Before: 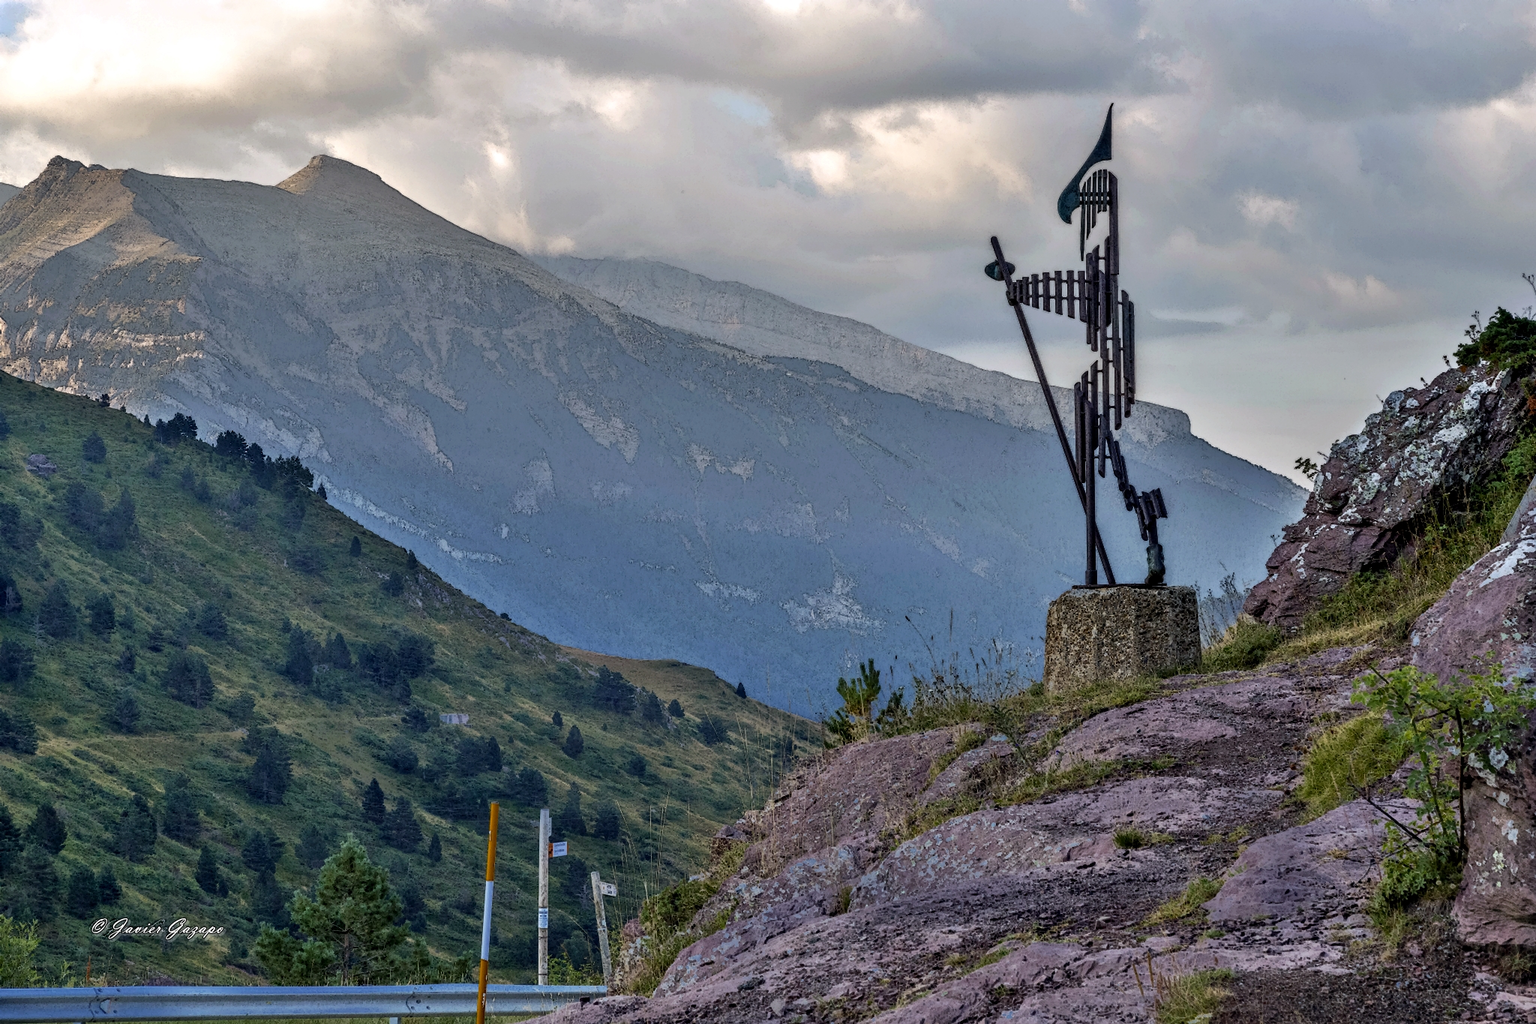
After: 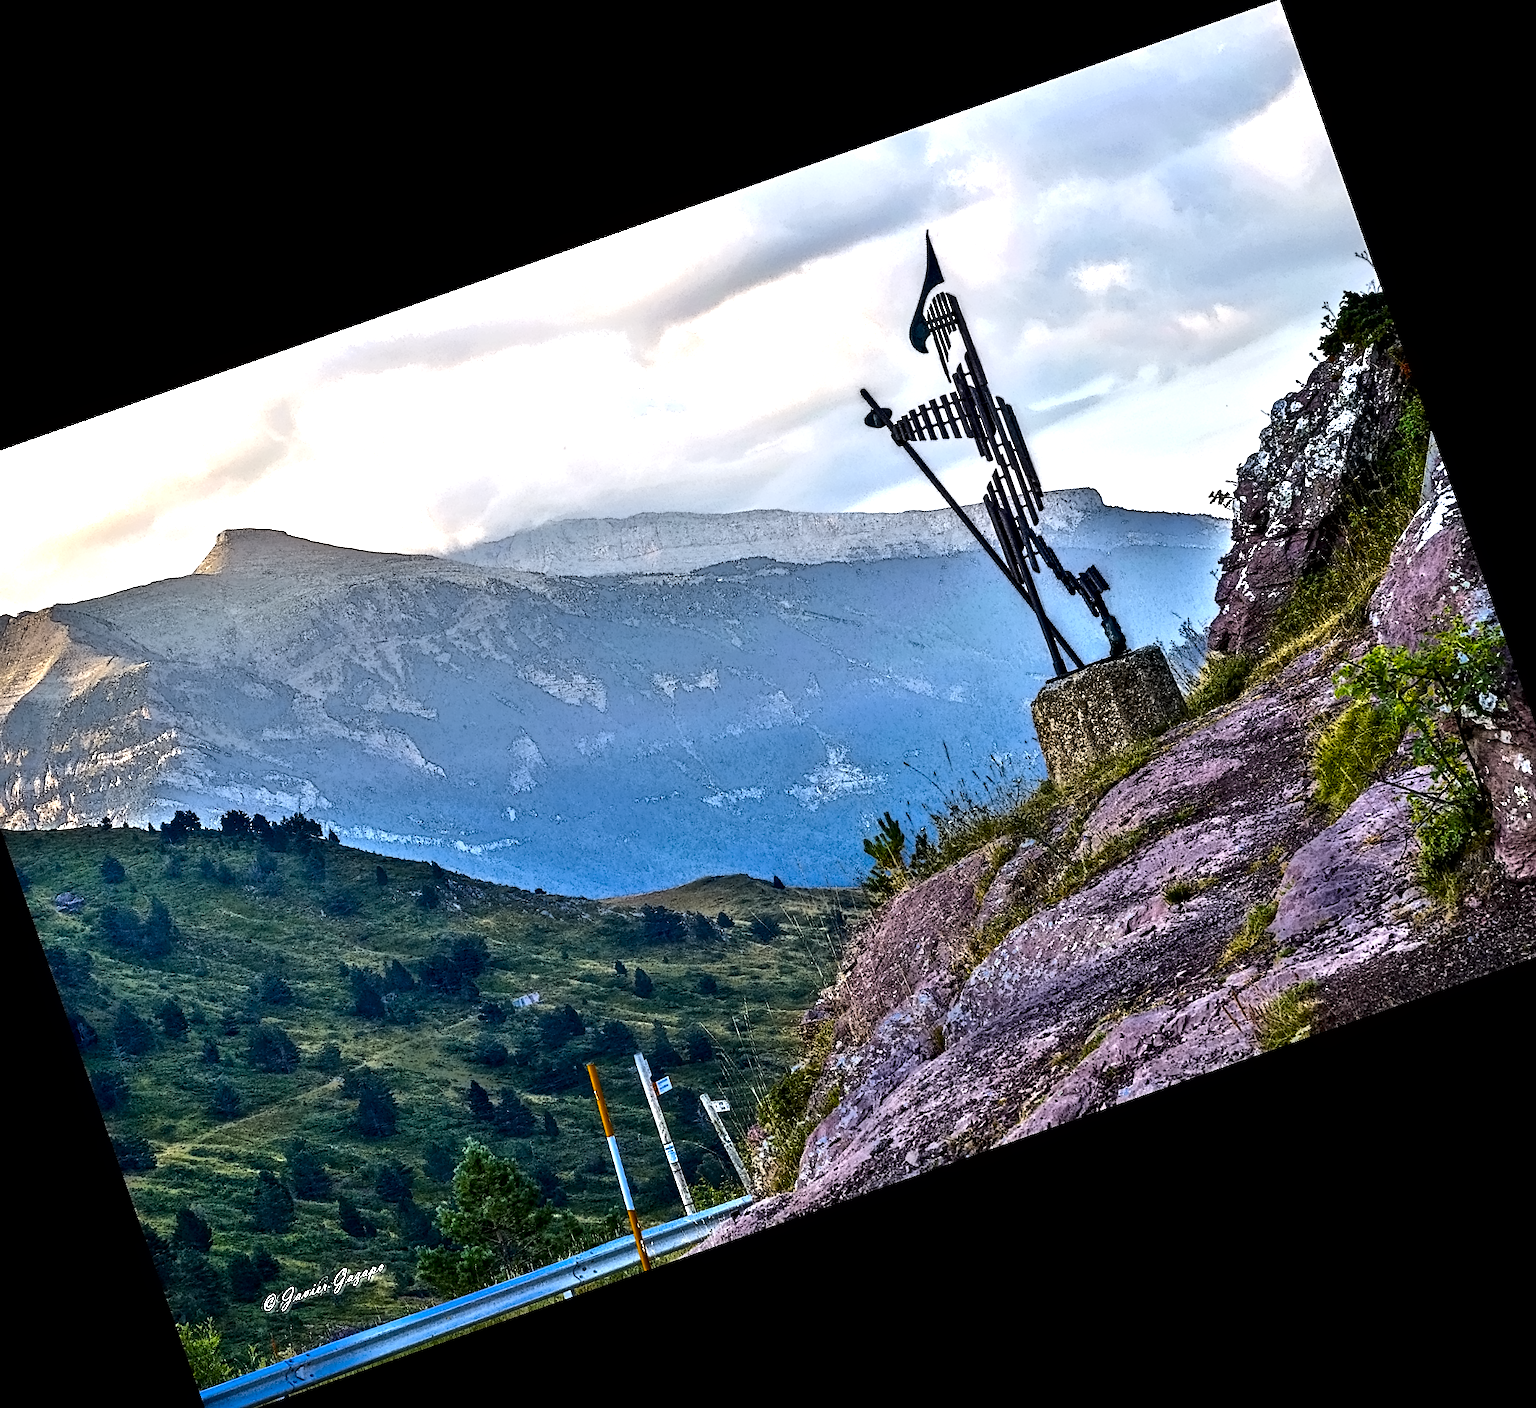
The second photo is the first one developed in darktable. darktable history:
contrast brightness saturation: contrast 0.07, brightness -0.14, saturation 0.11
contrast equalizer: y [[0.5 ×6], [0.5 ×6], [0.5 ×6], [0 ×6], [0, 0.039, 0.251, 0.29, 0.293, 0.292]]
color balance rgb: perceptual saturation grading › global saturation 25%, global vibrance 20%
sharpen: radius 1.864, amount 0.398, threshold 1.271
vignetting: brightness -0.233, saturation 0.141
crop and rotate: angle 19.43°, left 6.812%, right 4.125%, bottom 1.087%
exposure: exposure 0.6 EV, compensate highlight preservation false
tone equalizer: -8 EV -0.75 EV, -7 EV -0.7 EV, -6 EV -0.6 EV, -5 EV -0.4 EV, -3 EV 0.4 EV, -2 EV 0.6 EV, -1 EV 0.7 EV, +0 EV 0.75 EV, edges refinement/feathering 500, mask exposure compensation -1.57 EV, preserve details no
